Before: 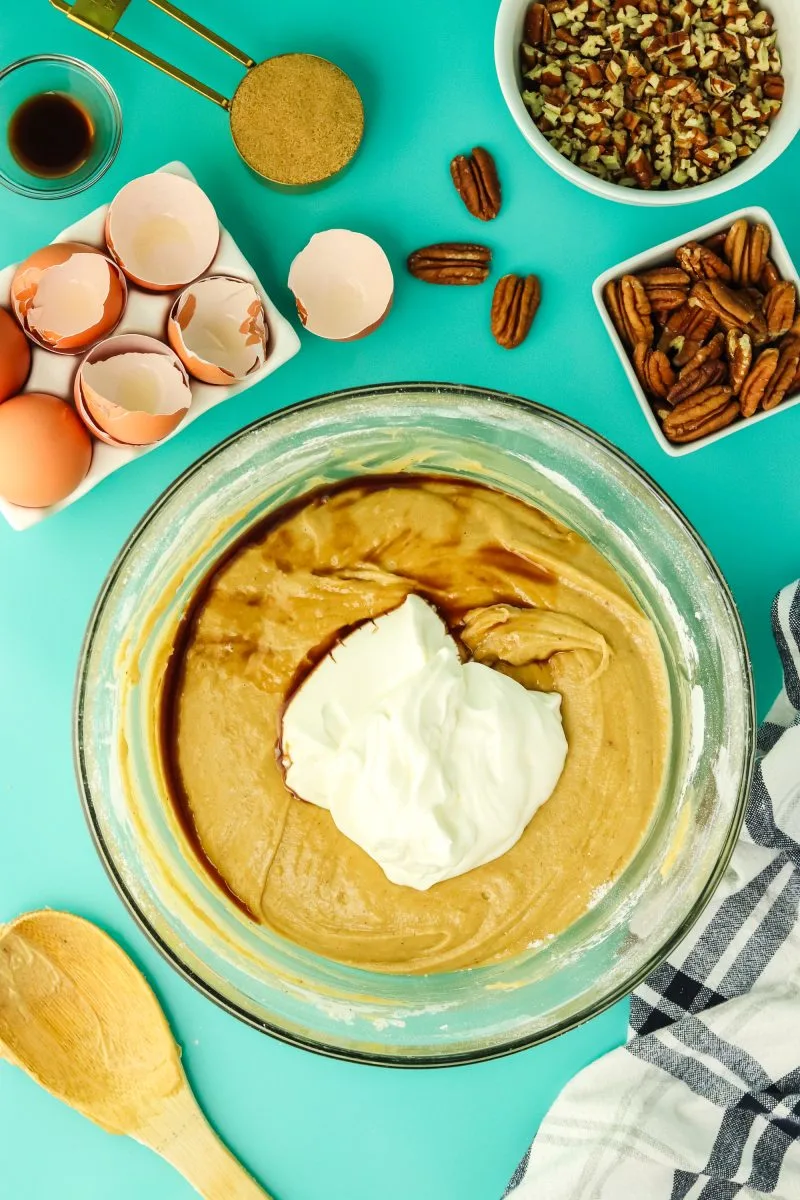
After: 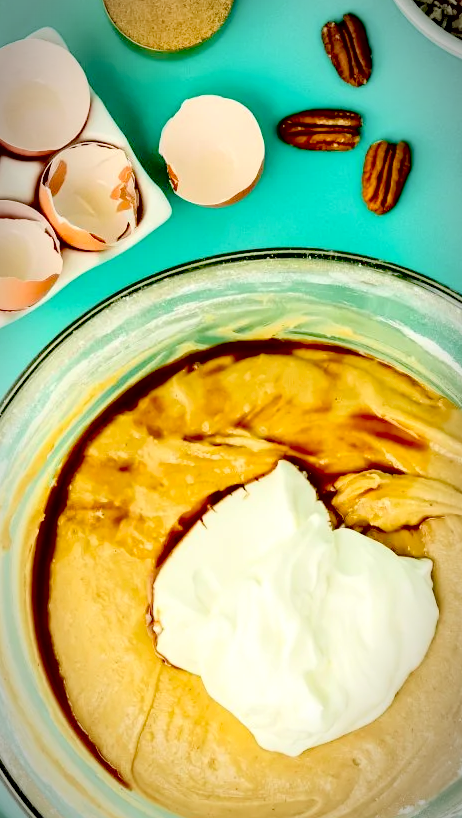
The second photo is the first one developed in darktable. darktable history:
vignetting: automatic ratio true
exposure: black level correction 0.047, exposure 0.013 EV, compensate highlight preservation false
crop: left 16.202%, top 11.208%, right 26.045%, bottom 20.557%
contrast brightness saturation: contrast 0.14, brightness 0.21
